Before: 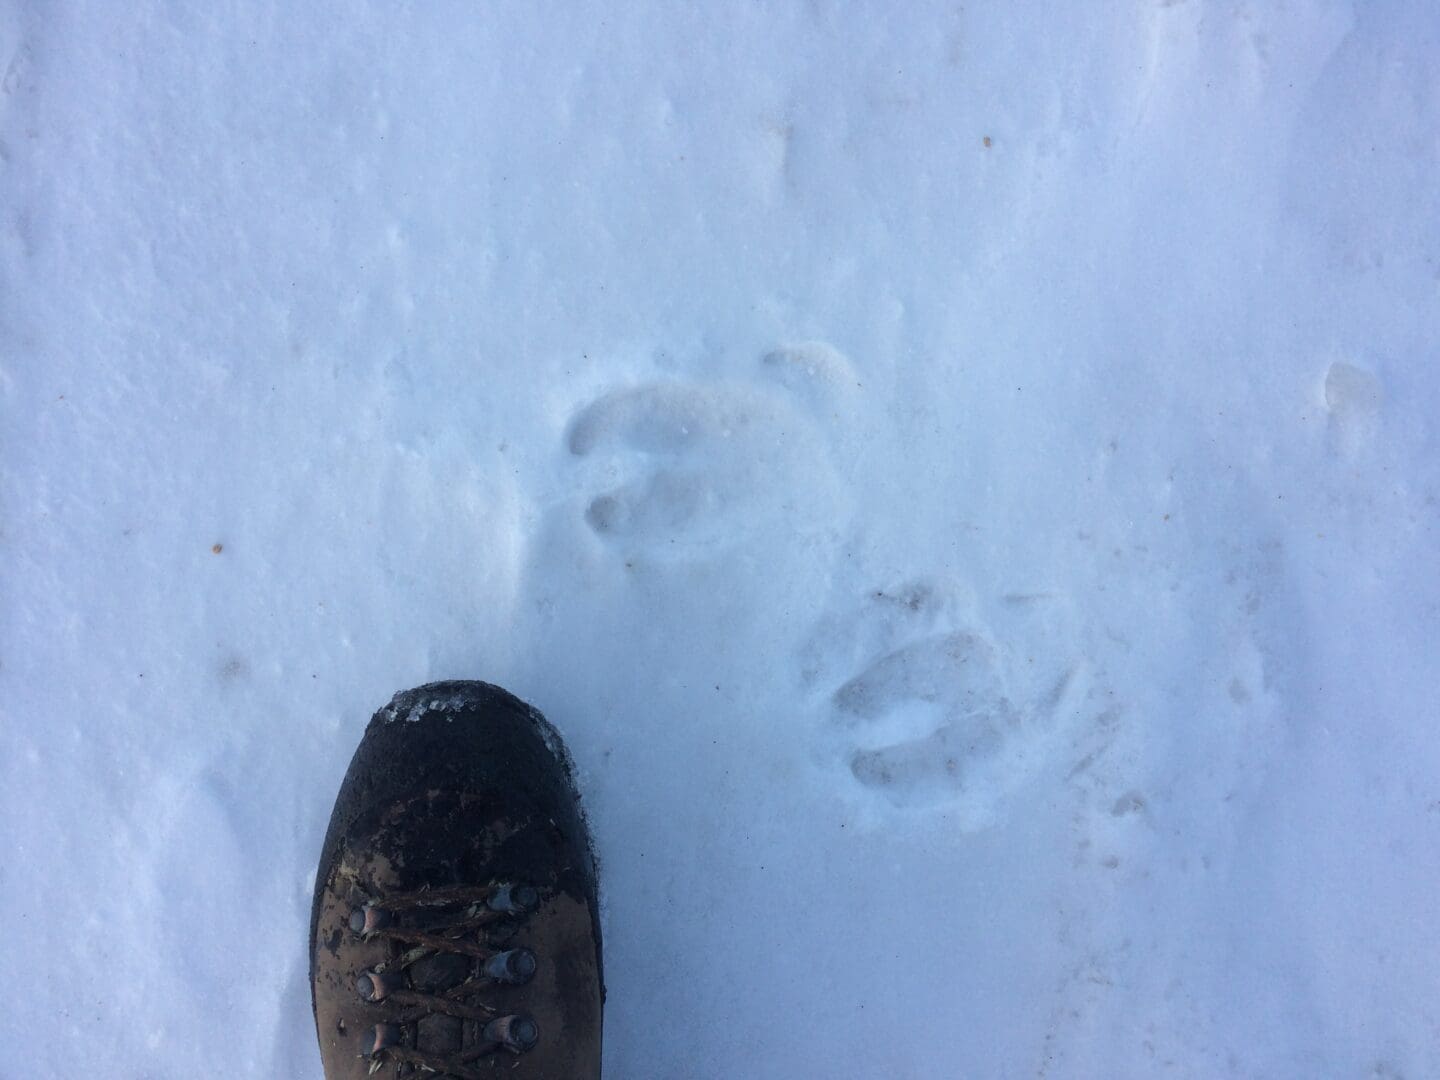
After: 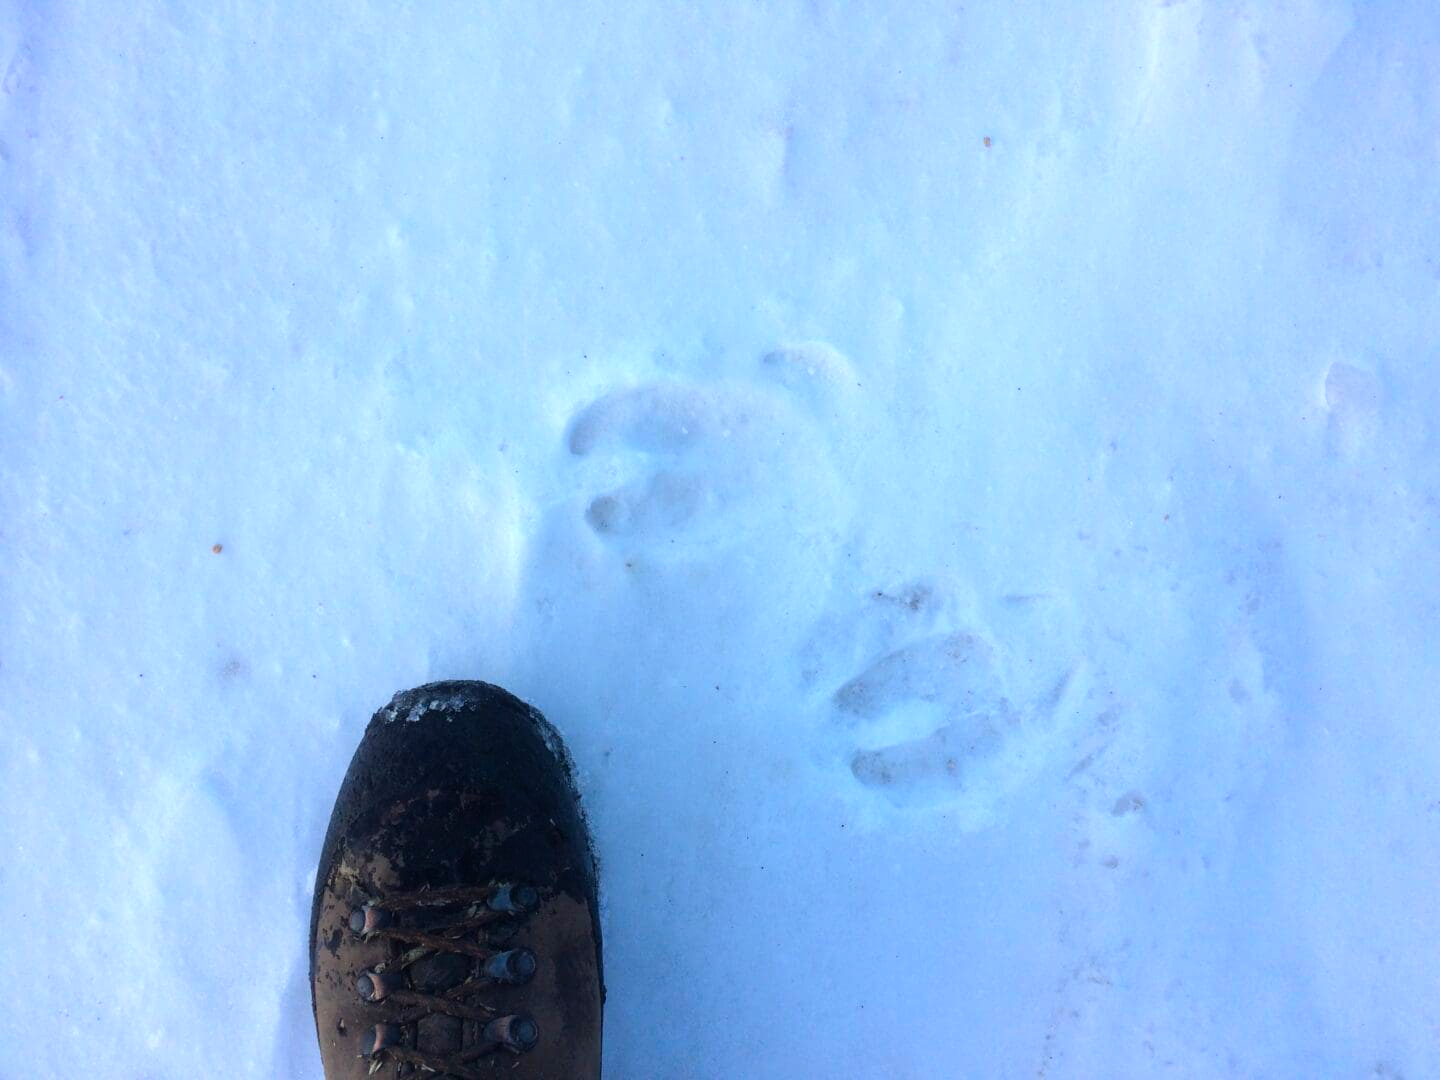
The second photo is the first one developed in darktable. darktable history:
tone equalizer: -8 EV -0.38 EV, -7 EV -0.409 EV, -6 EV -0.32 EV, -5 EV -0.212 EV, -3 EV 0.194 EV, -2 EV 0.337 EV, -1 EV 0.397 EV, +0 EV 0.436 EV, mask exposure compensation -0.496 EV
color zones: curves: ch1 [(0.25, 0.5) (0.747, 0.71)]
